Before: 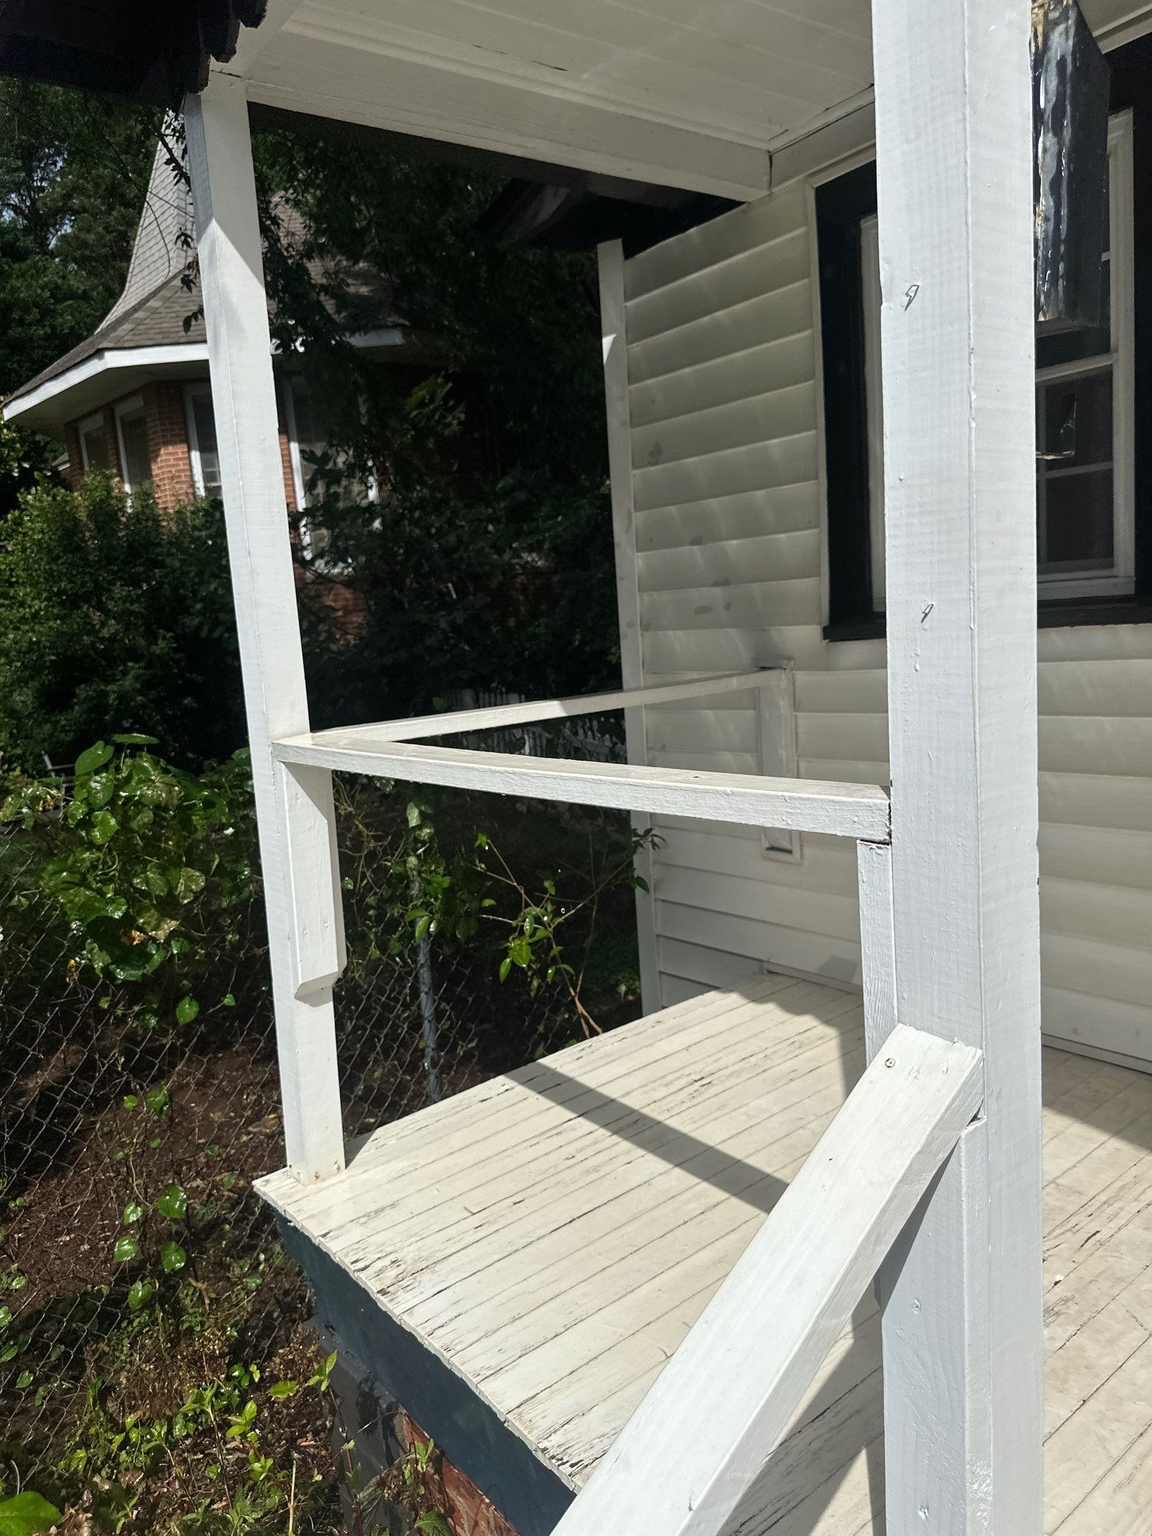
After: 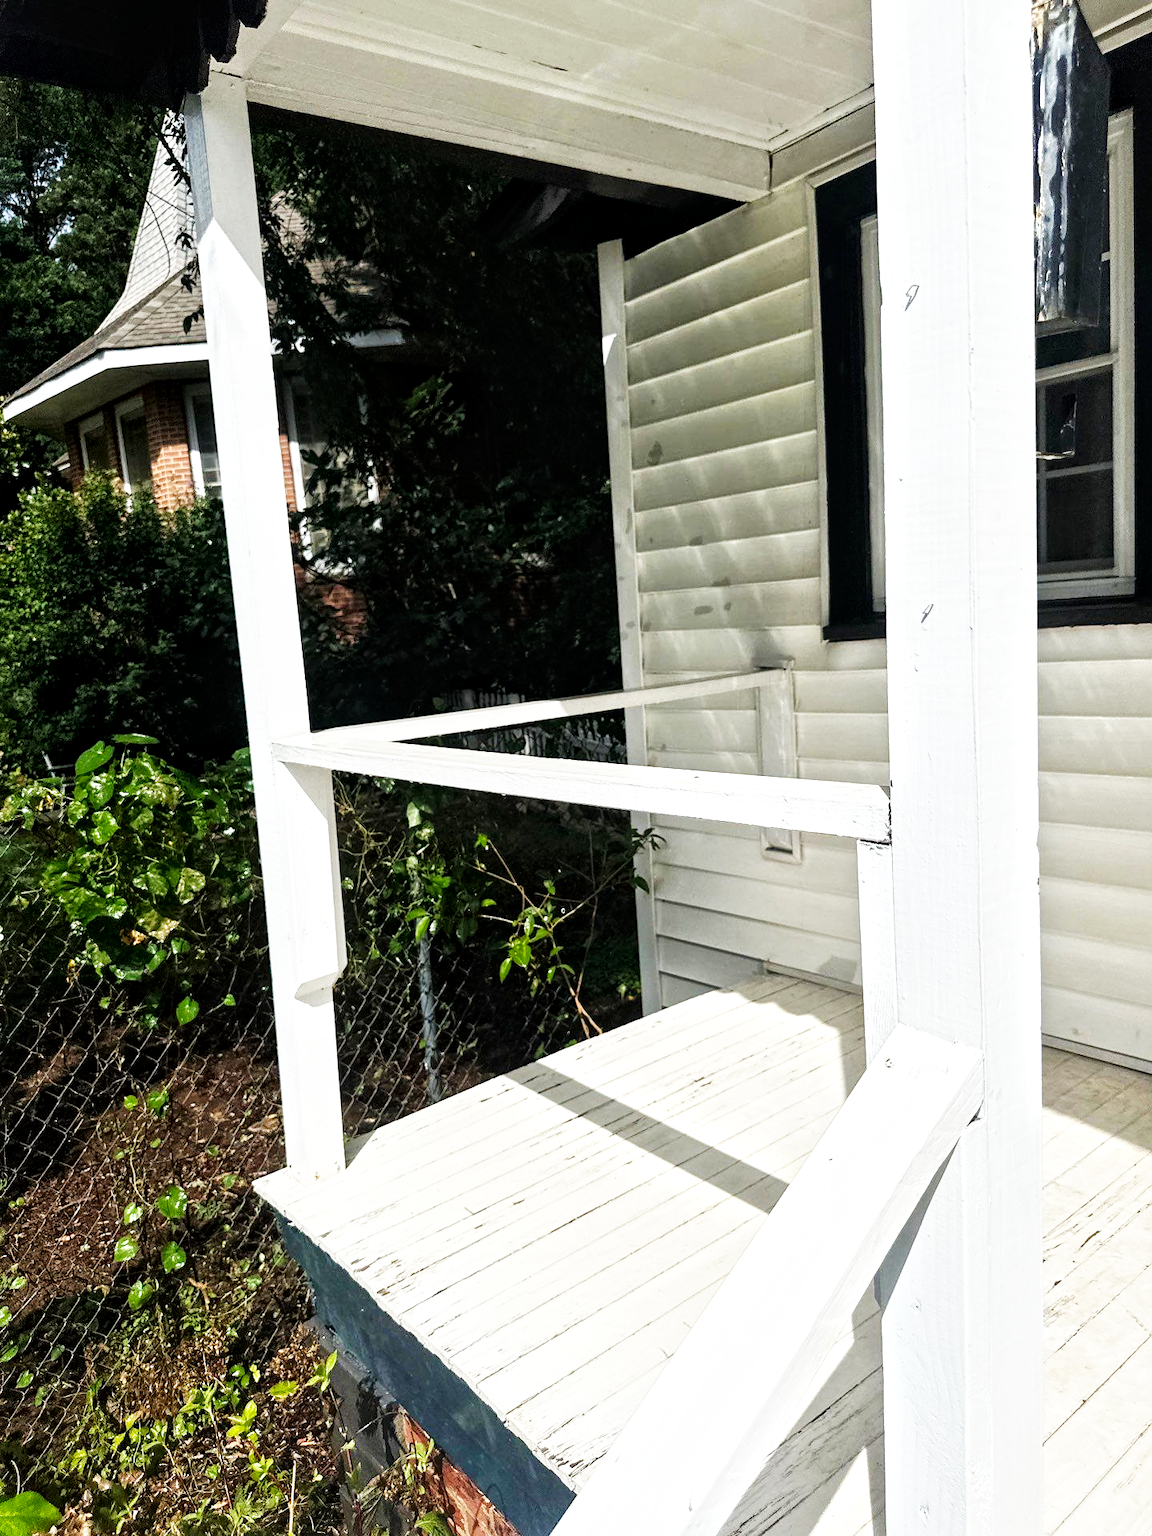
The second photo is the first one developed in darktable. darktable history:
base curve: curves: ch0 [(0, 0) (0.007, 0.004) (0.027, 0.03) (0.046, 0.07) (0.207, 0.54) (0.442, 0.872) (0.673, 0.972) (1, 1)], preserve colors none
local contrast: mode bilateral grid, contrast 20, coarseness 20, detail 150%, midtone range 0.2
